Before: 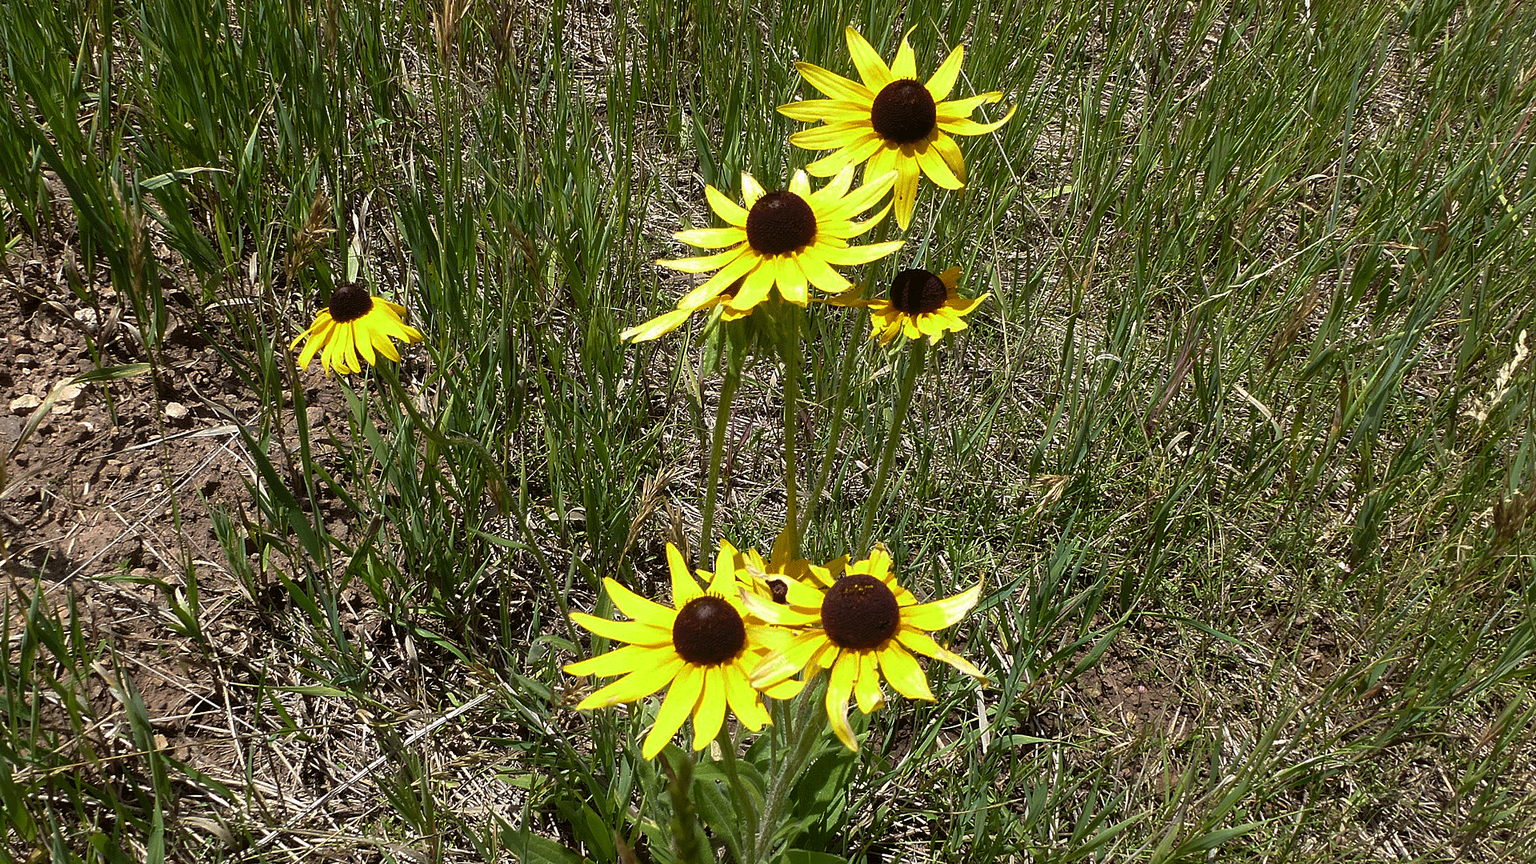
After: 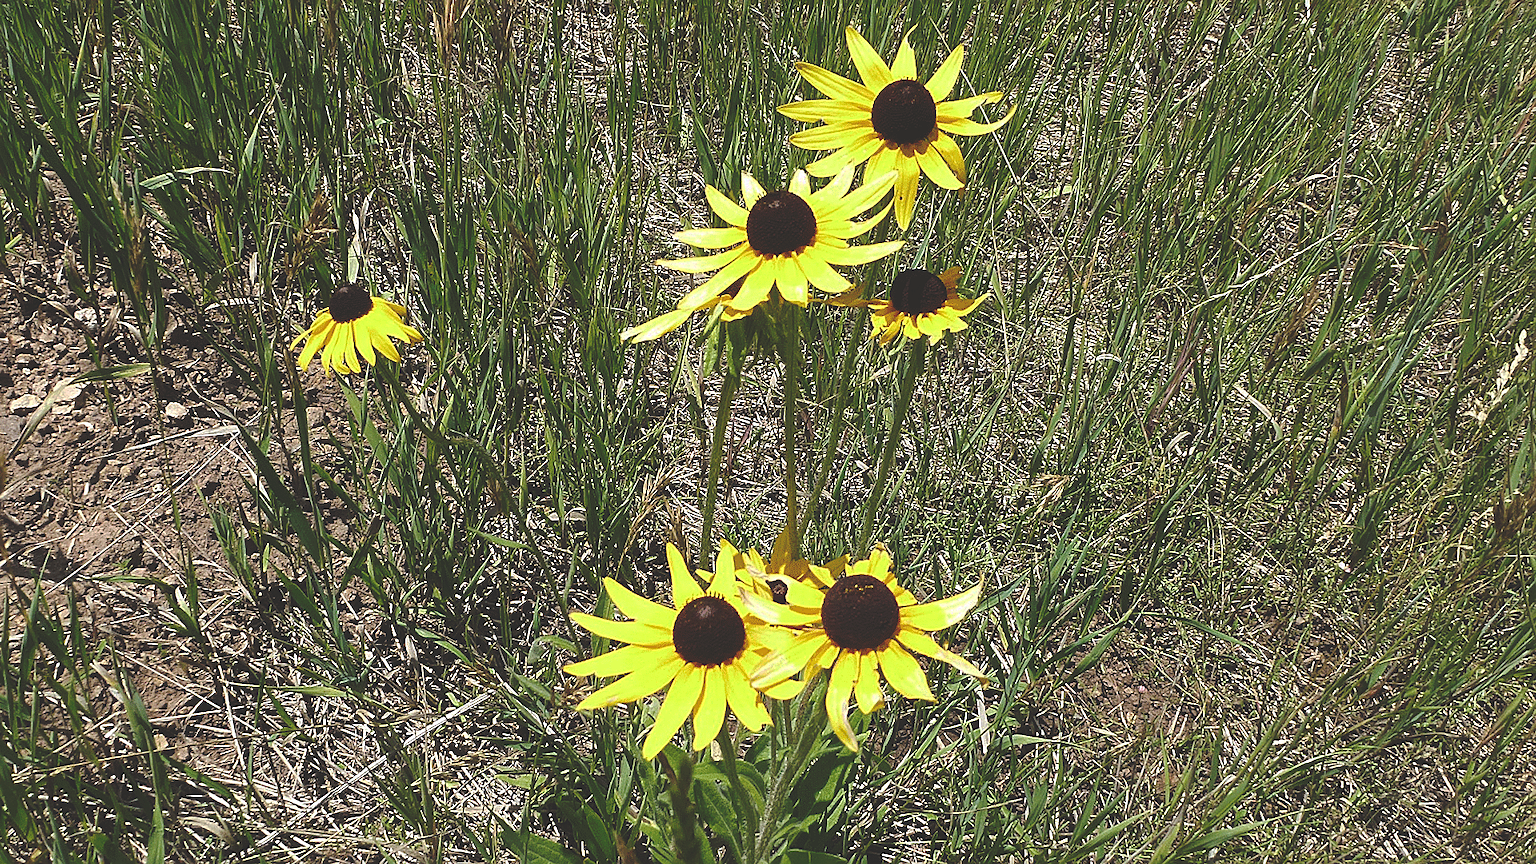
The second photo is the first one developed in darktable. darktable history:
sharpen: on, module defaults
base curve: curves: ch0 [(0, 0.024) (0.055, 0.065) (0.121, 0.166) (0.236, 0.319) (0.693, 0.726) (1, 1)], preserve colors none
